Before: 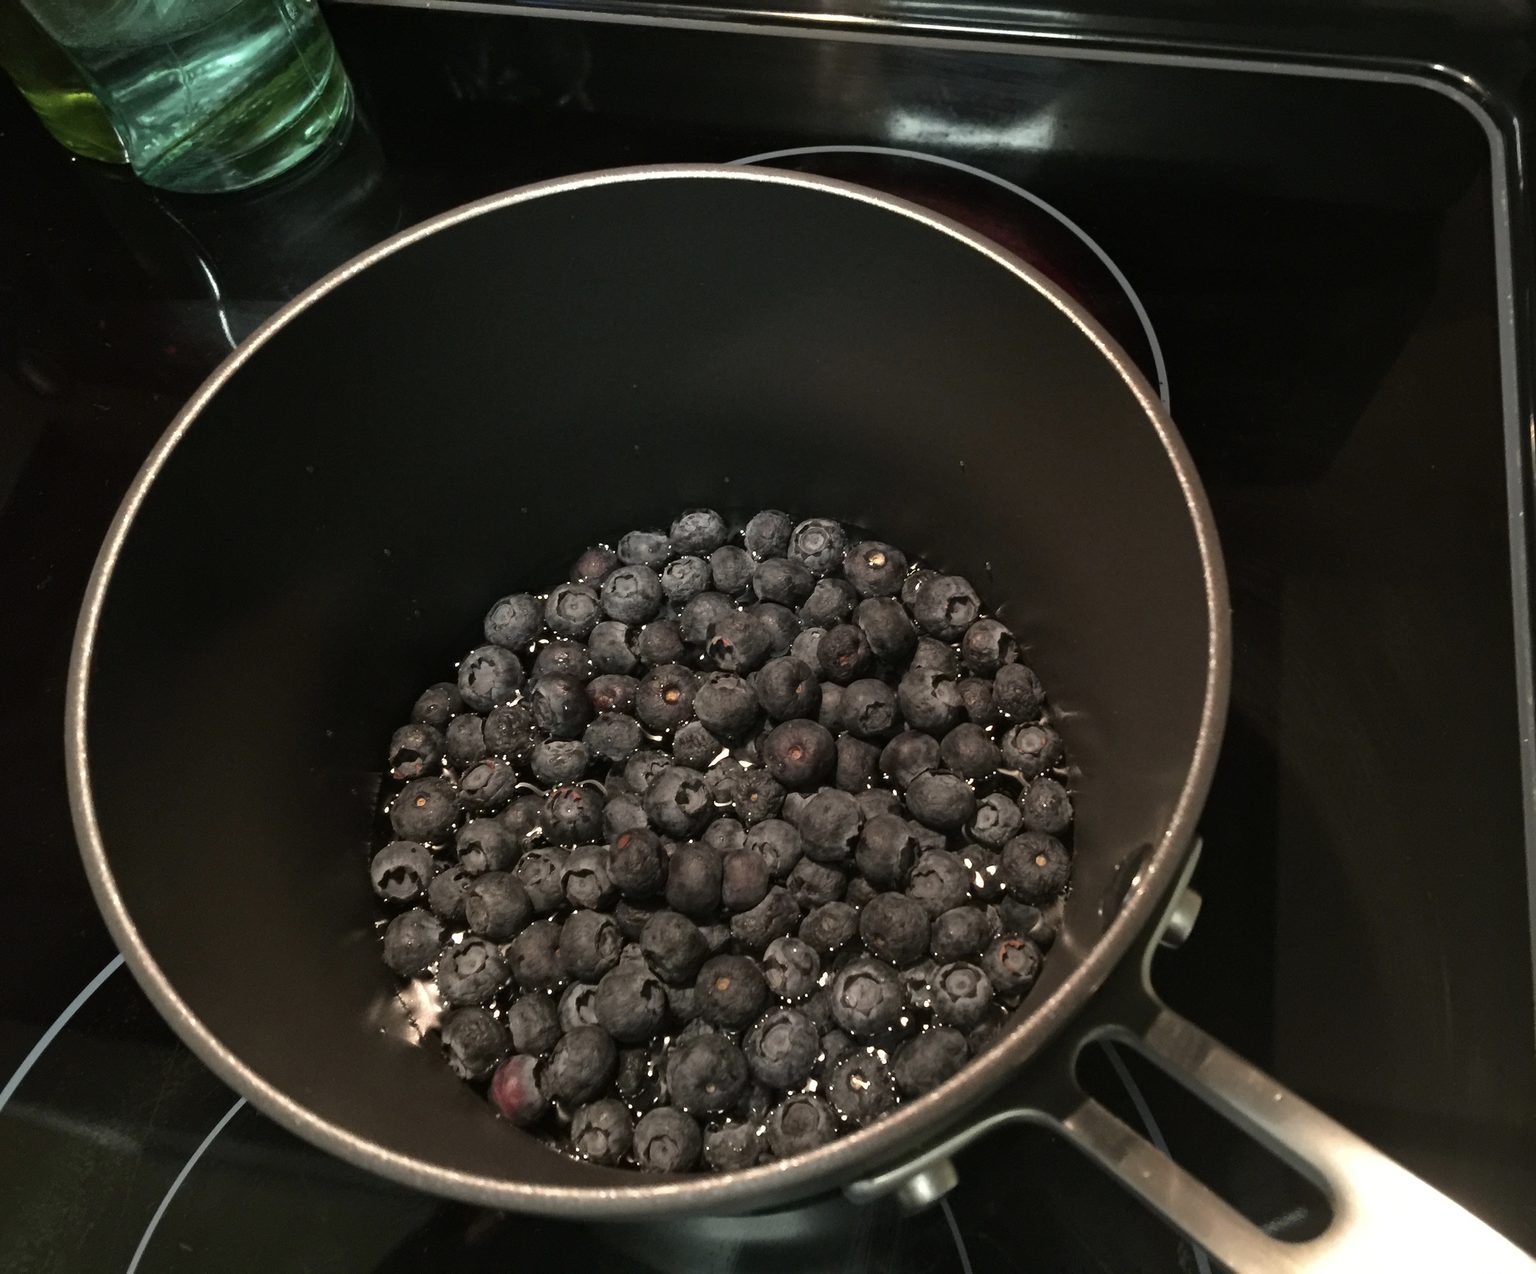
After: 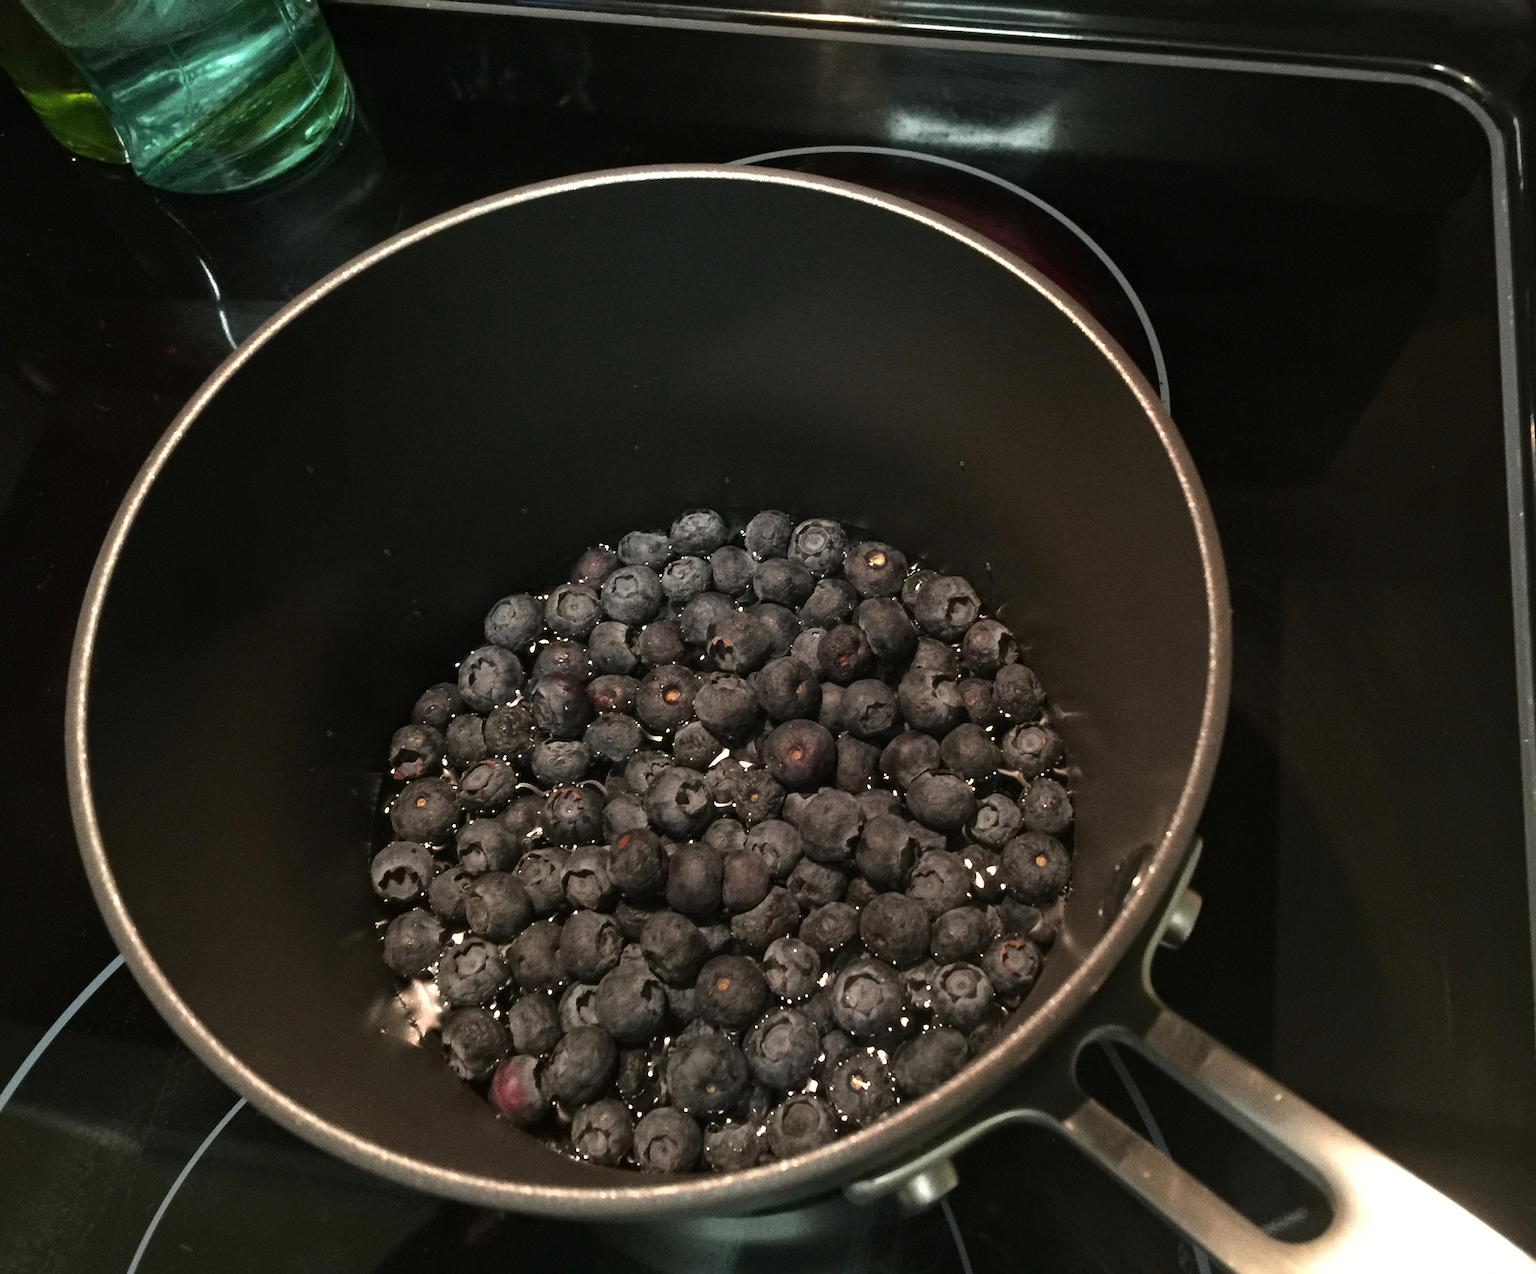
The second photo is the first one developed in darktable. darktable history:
grain: coarseness 7.08 ISO, strength 21.67%, mid-tones bias 59.58%
white balance: emerald 1
